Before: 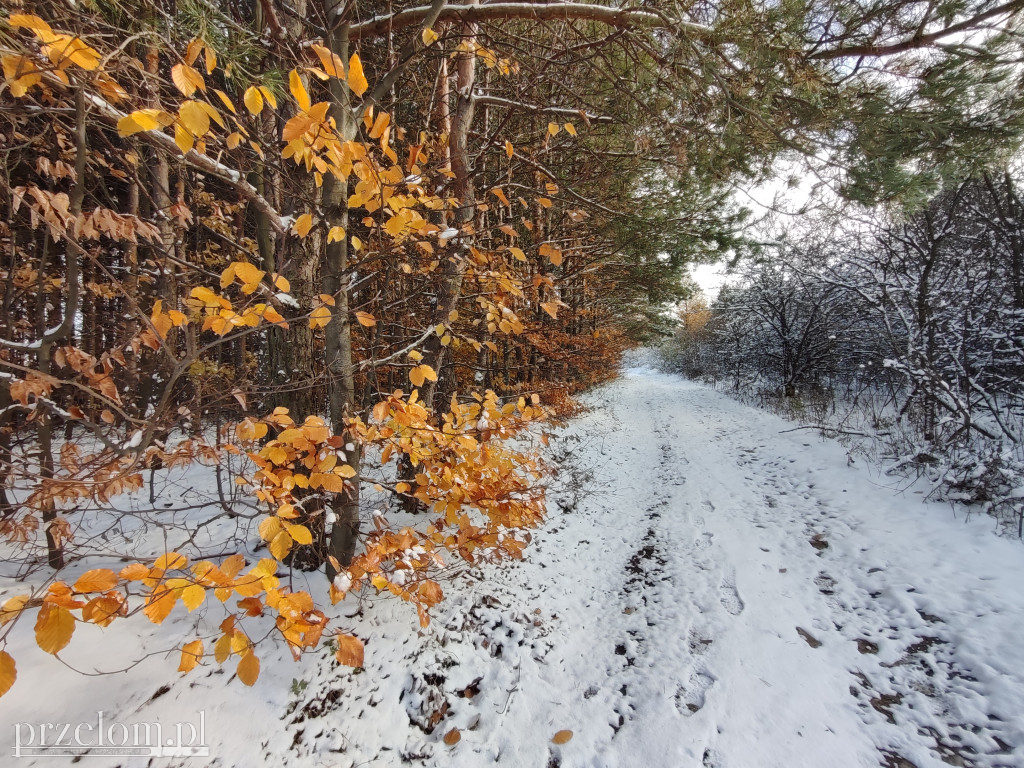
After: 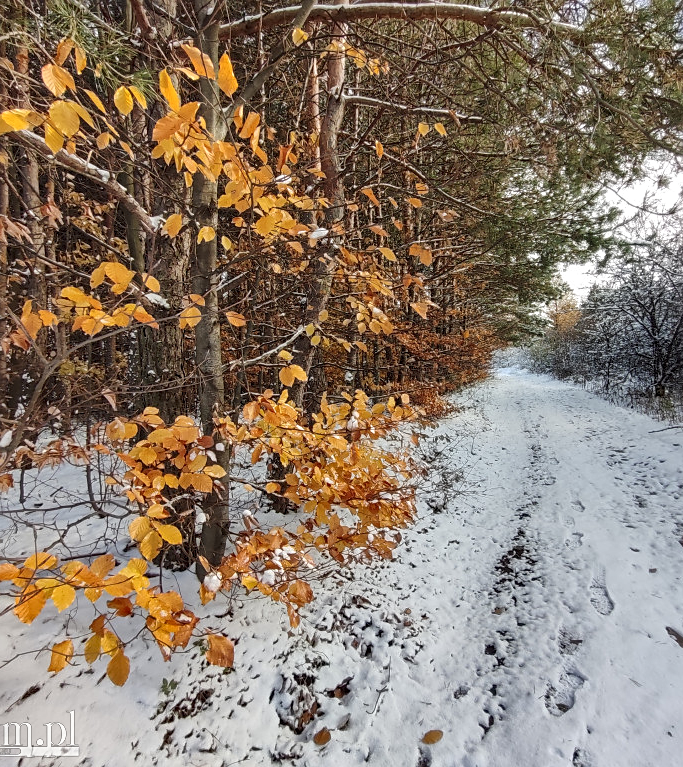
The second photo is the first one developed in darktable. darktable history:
crop and rotate: left 12.783%, right 20.443%
shadows and highlights: shadows 47.27, highlights -42.28, soften with gaussian
sharpen: radius 1.859, amount 0.4, threshold 1.462
local contrast: on, module defaults
